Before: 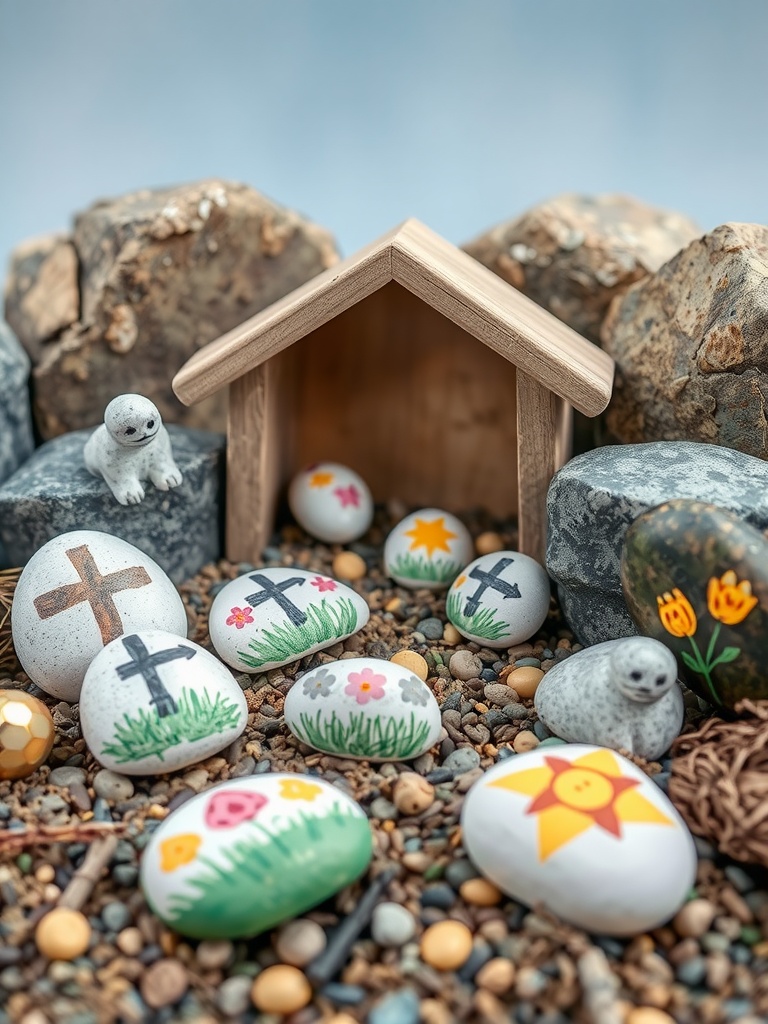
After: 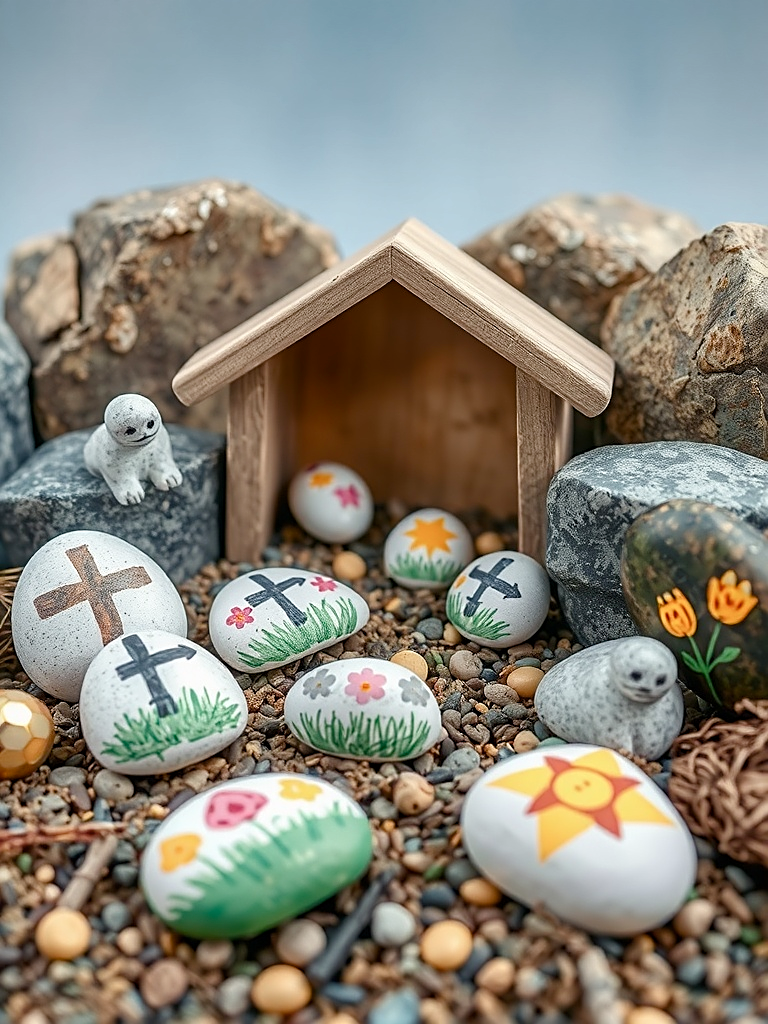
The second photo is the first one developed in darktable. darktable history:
color balance rgb: linear chroma grading › global chroma 0.904%, perceptual saturation grading › global saturation -0.1%, perceptual saturation grading › highlights -14.956%, perceptual saturation grading › shadows 25.923%
sharpen: on, module defaults
shadows and highlights: low approximation 0.01, soften with gaussian
